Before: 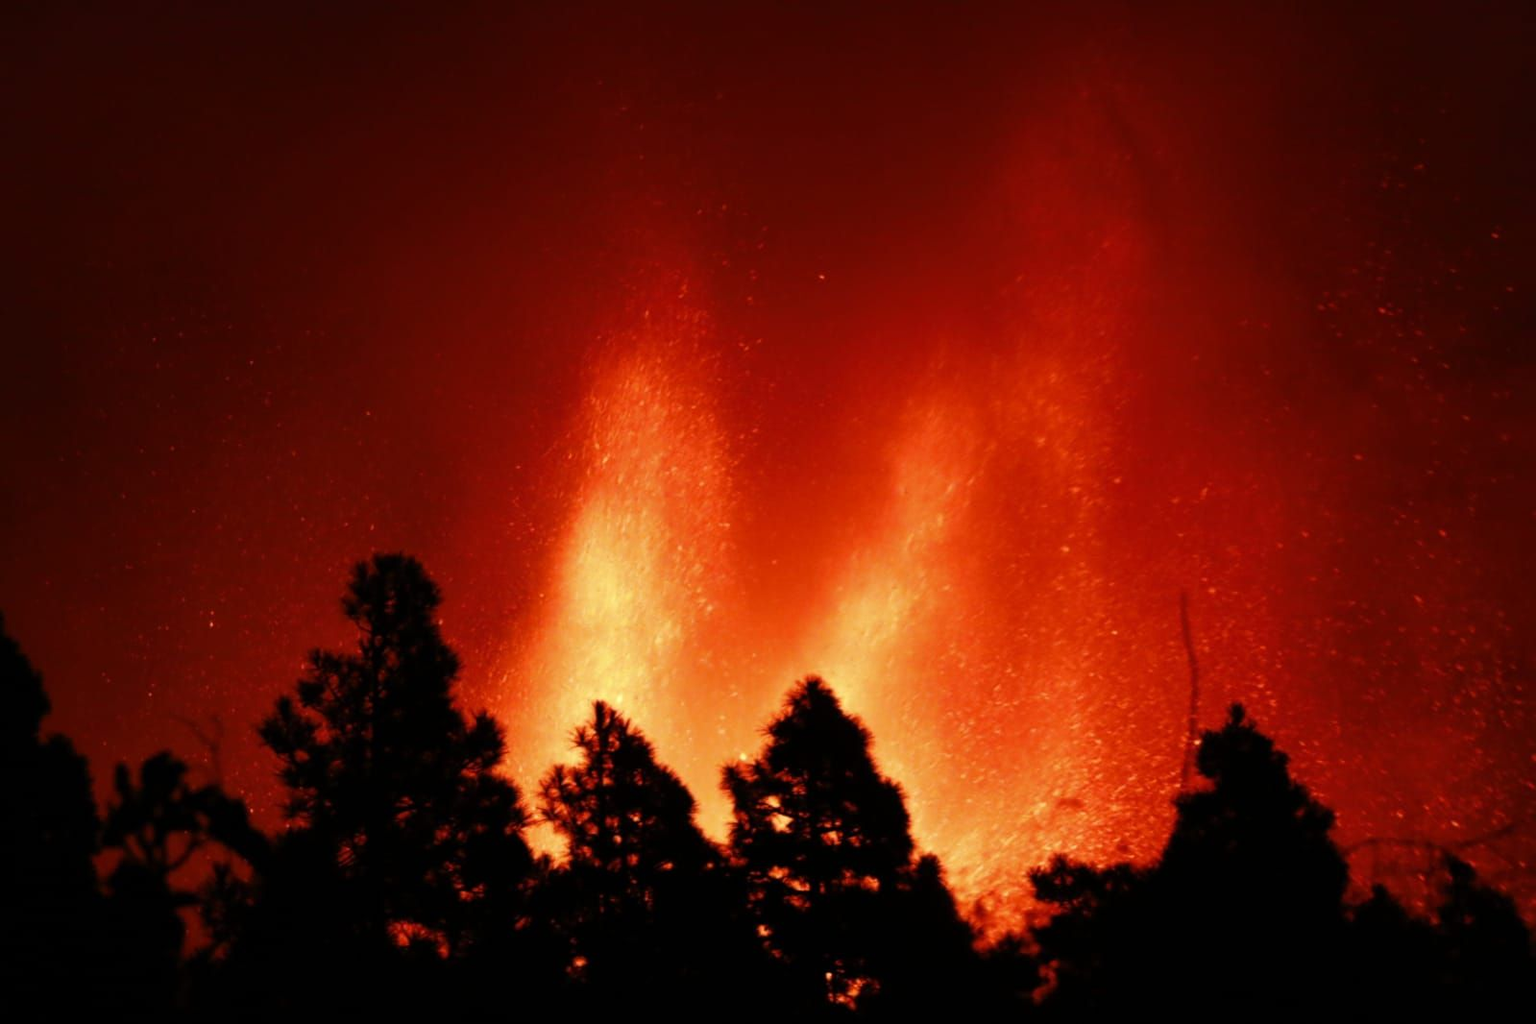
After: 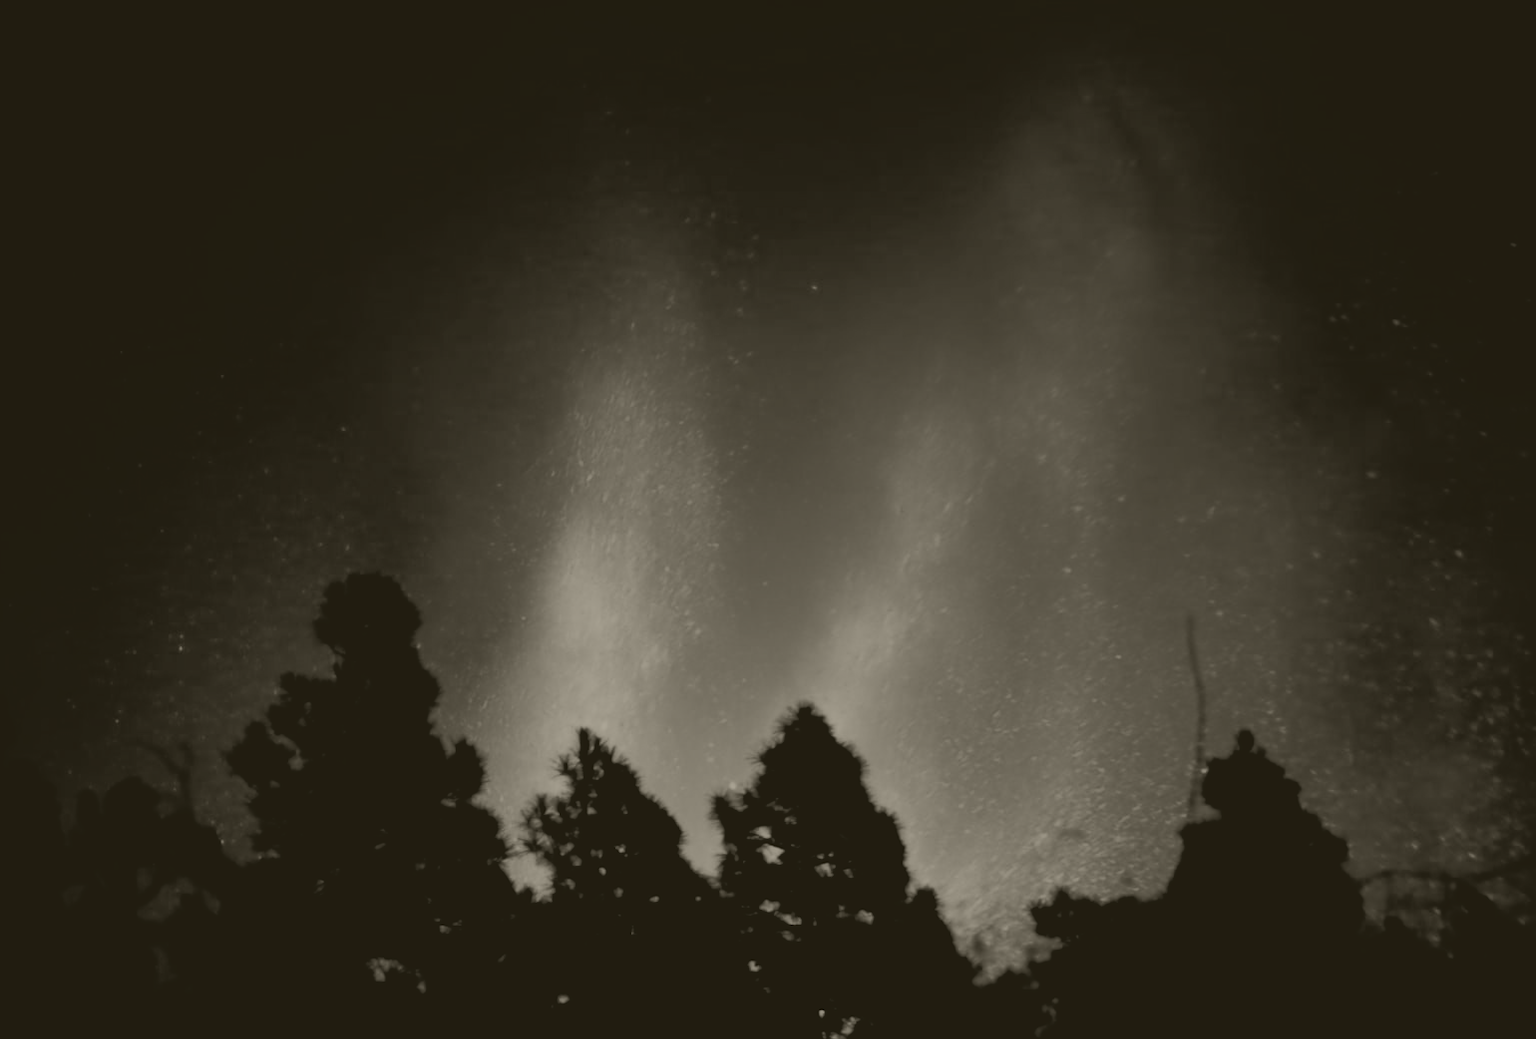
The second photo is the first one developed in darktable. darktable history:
crop and rotate: left 2.536%, right 1.107%, bottom 2.246%
filmic rgb: black relative exposure -4 EV, white relative exposure 3 EV, hardness 3.02, contrast 1.4
colorize: hue 41.44°, saturation 22%, source mix 60%, lightness 10.61%
exposure: black level correction 0.011, compensate highlight preservation false
color correction: highlights a* -1.43, highlights b* 10.12, shadows a* 0.395, shadows b* 19.35
